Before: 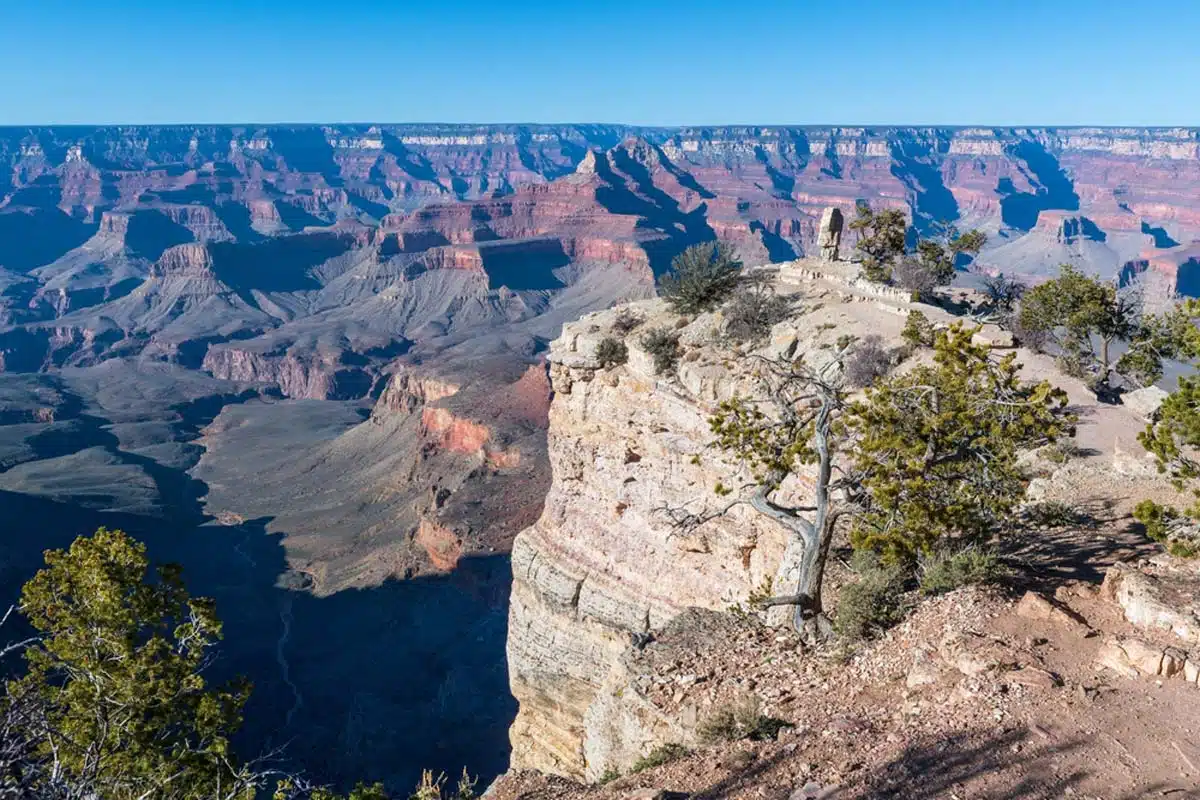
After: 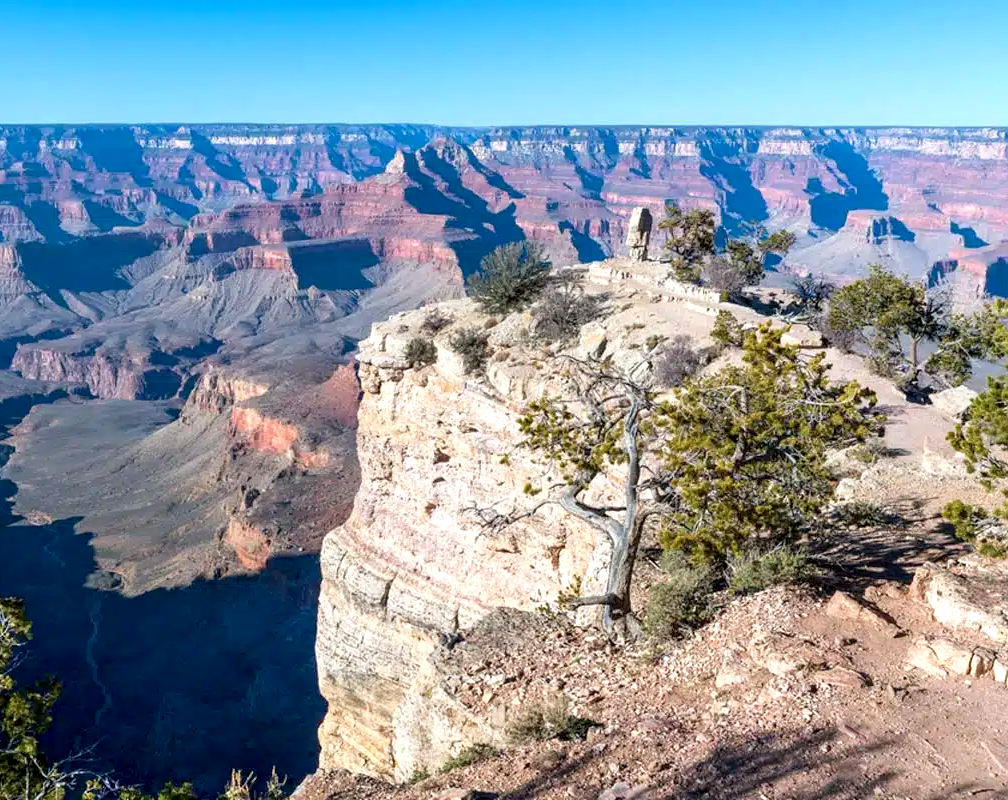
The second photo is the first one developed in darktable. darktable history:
exposure: black level correction 0.005, exposure 0.41 EV, compensate highlight preservation false
crop: left 15.962%
